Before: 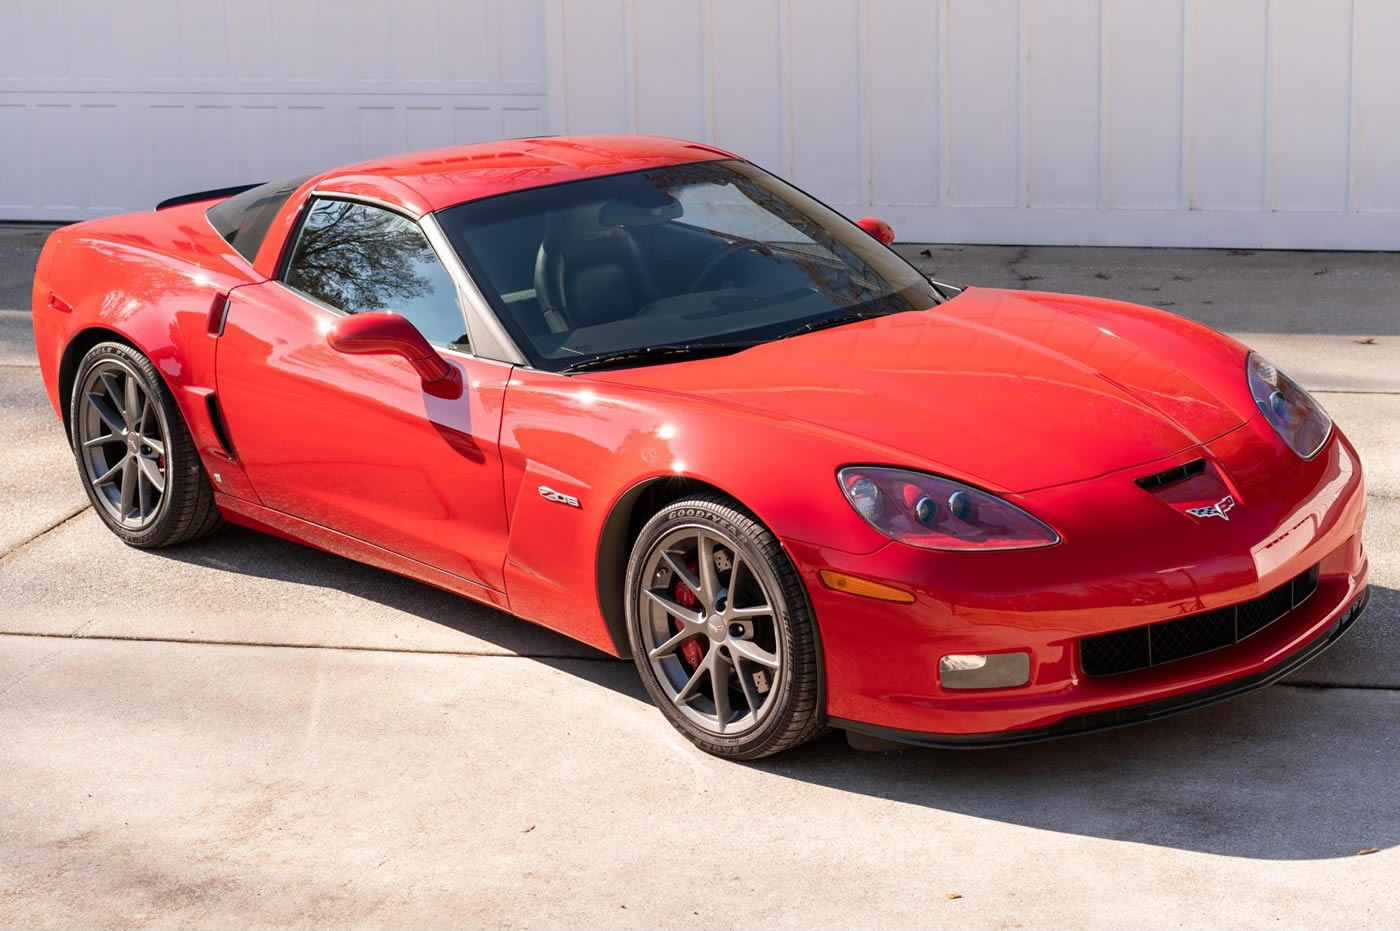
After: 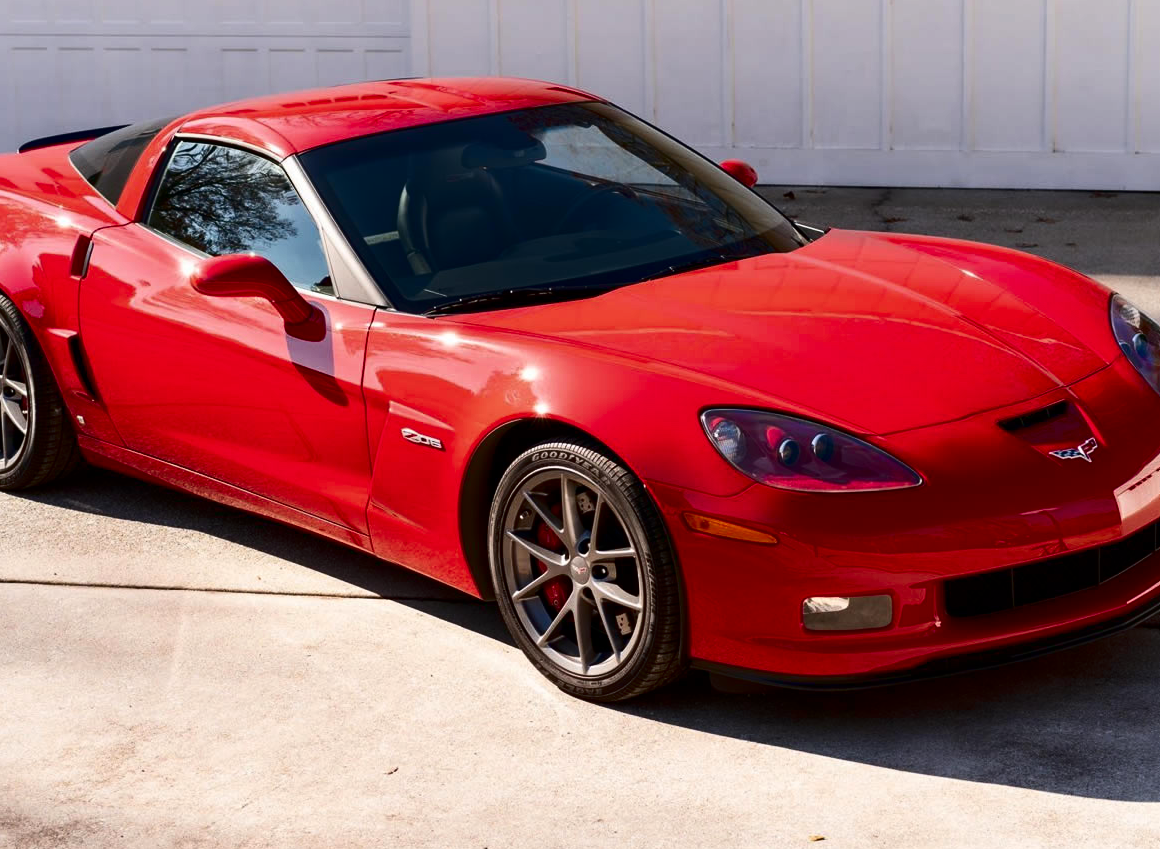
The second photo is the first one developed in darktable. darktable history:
crop: left 9.82%, top 6.236%, right 7.272%, bottom 2.48%
contrast brightness saturation: contrast 0.186, brightness -0.235, saturation 0.107
